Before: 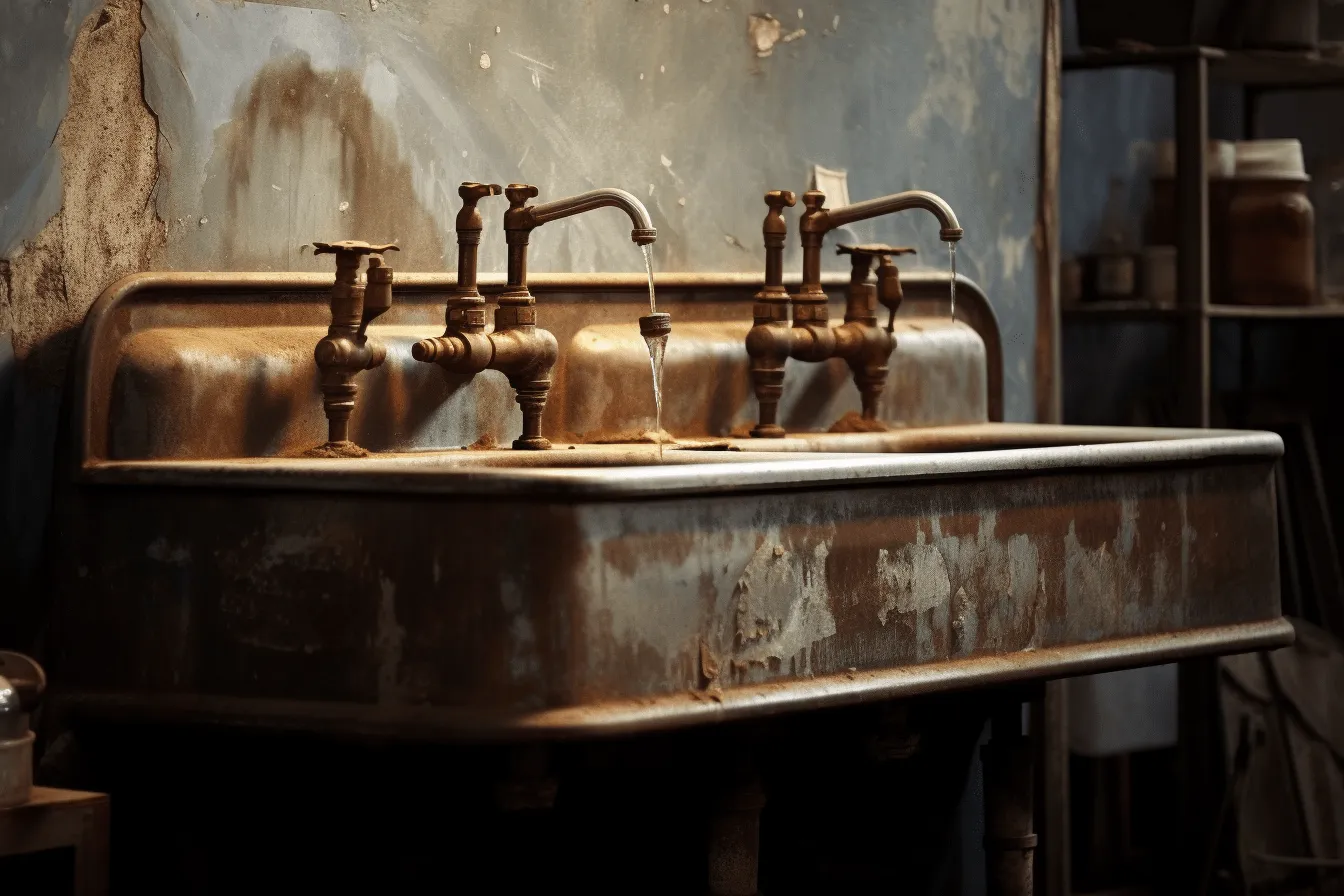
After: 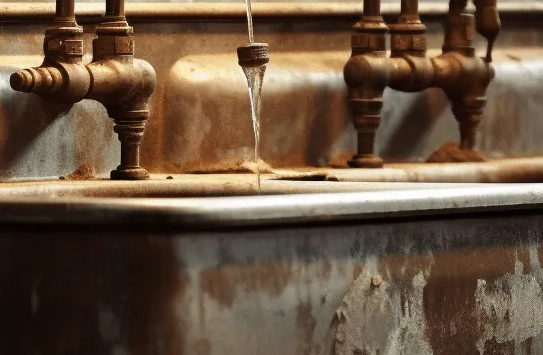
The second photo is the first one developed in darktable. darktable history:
crop: left 29.915%, top 30.226%, right 29.637%, bottom 30.068%
